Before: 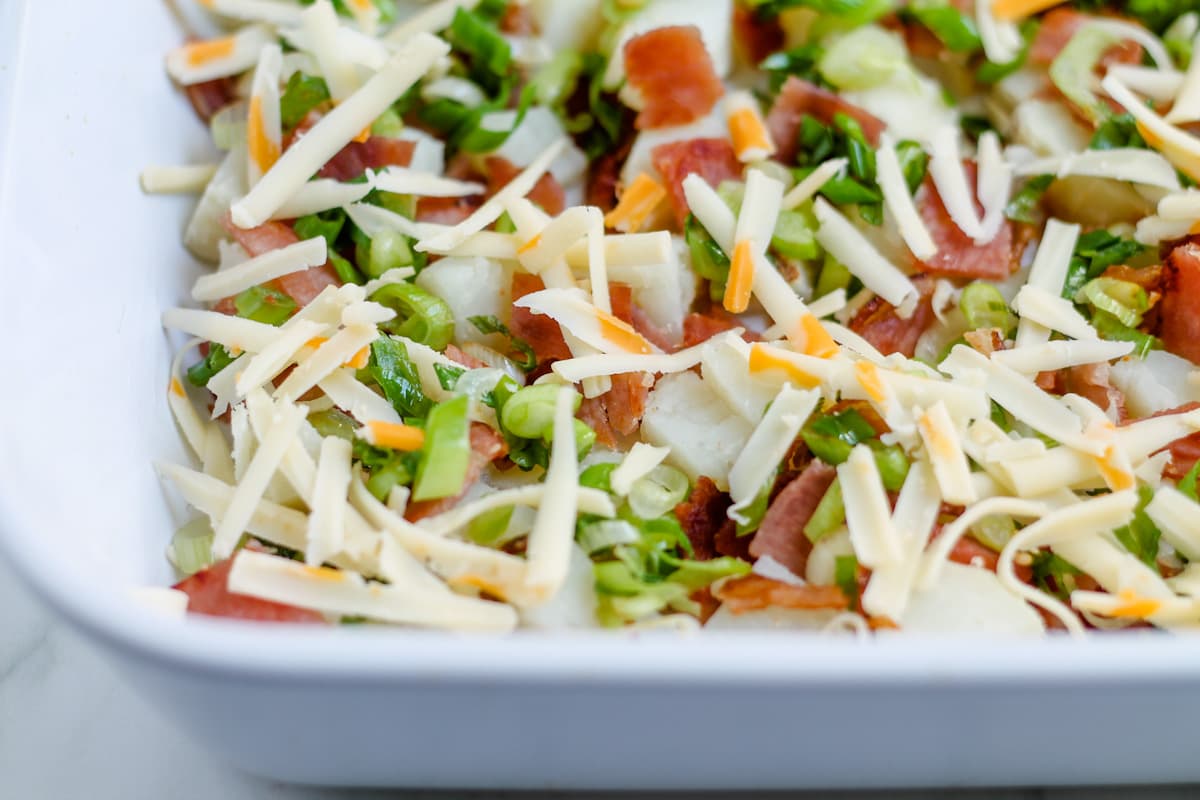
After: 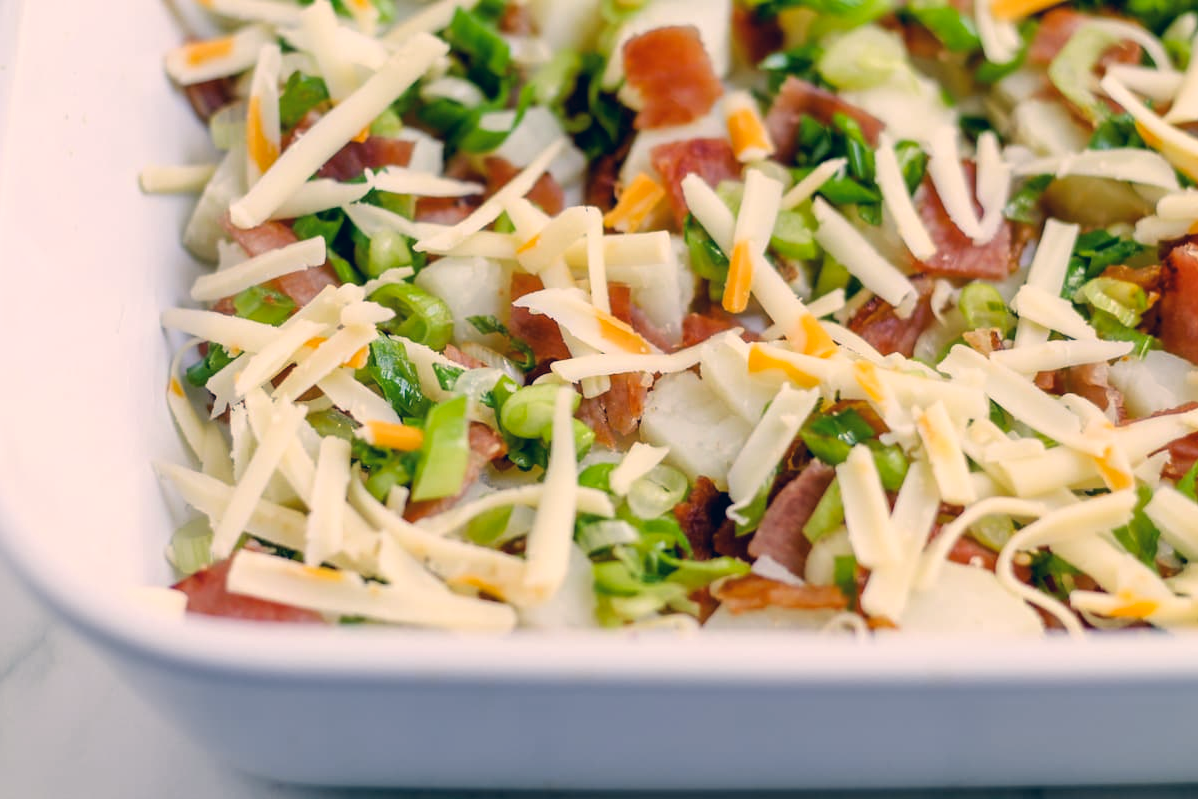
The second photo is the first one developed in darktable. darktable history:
crop and rotate: left 0.126%
color correction: highlights a* 10.32, highlights b* 14.66, shadows a* -9.59, shadows b* -15.02
